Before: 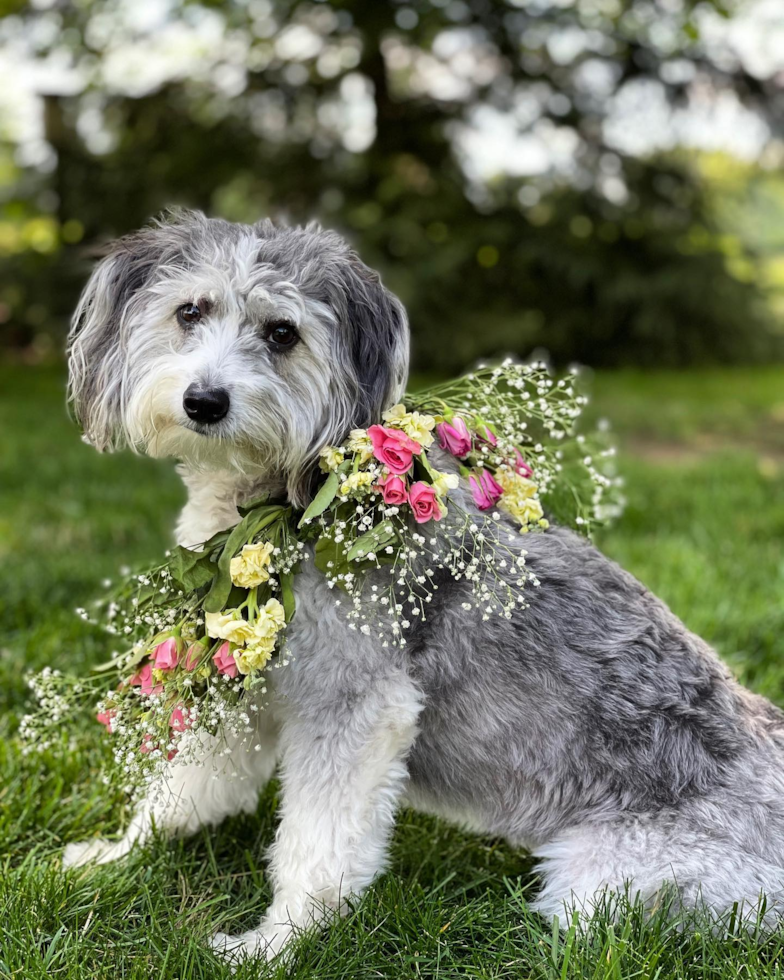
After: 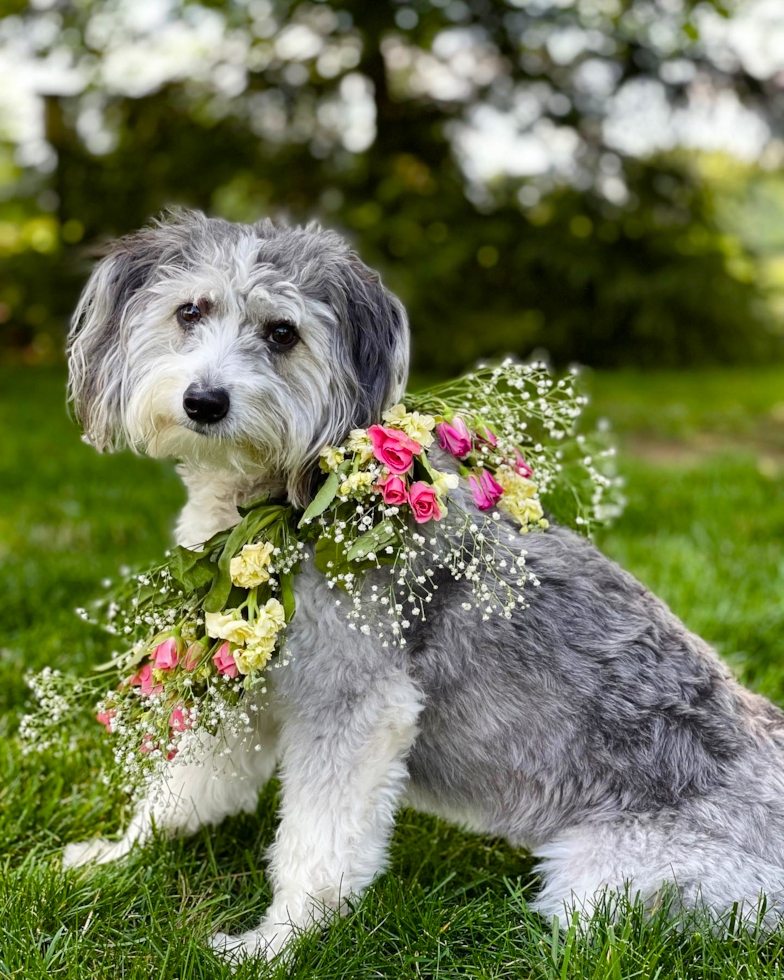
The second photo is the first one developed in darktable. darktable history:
color balance rgb: power › luminance 1.248%, perceptual saturation grading › global saturation 20%, perceptual saturation grading › highlights -25.566%, perceptual saturation grading › shadows 50.151%
